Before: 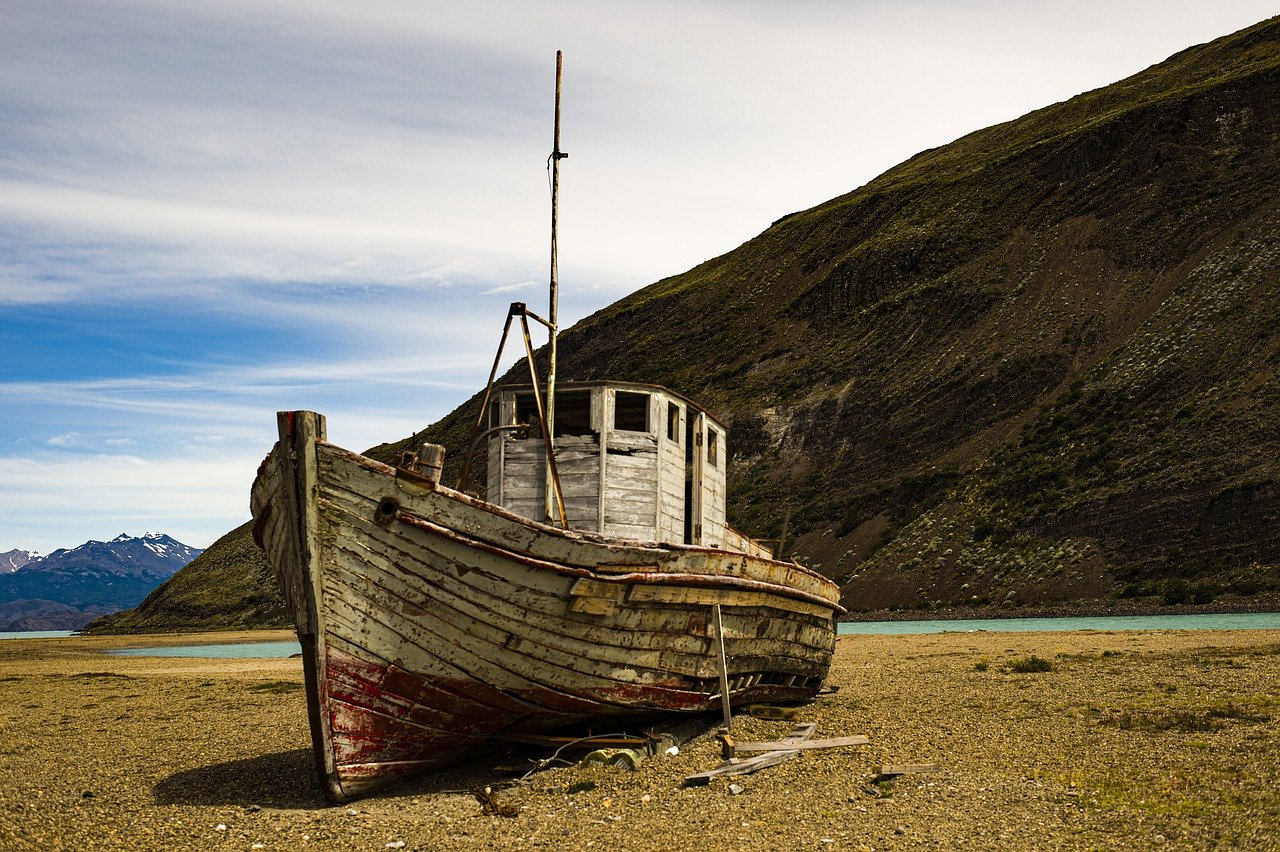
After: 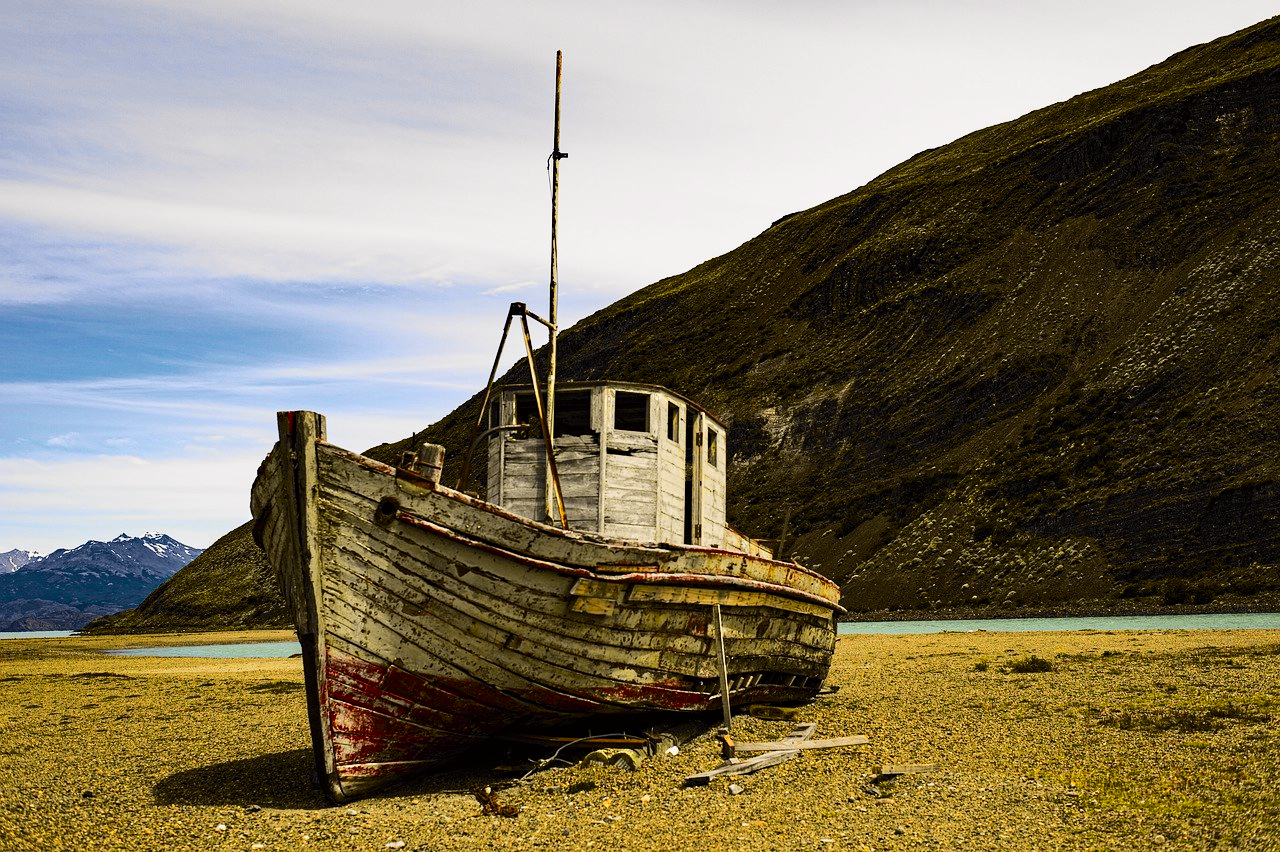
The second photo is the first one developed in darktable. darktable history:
tone curve: curves: ch0 [(0.017, 0) (0.107, 0.071) (0.295, 0.264) (0.447, 0.507) (0.54, 0.618) (0.733, 0.791) (0.879, 0.898) (1, 0.97)]; ch1 [(0, 0) (0.393, 0.415) (0.447, 0.448) (0.485, 0.497) (0.523, 0.515) (0.544, 0.55) (0.59, 0.609) (0.686, 0.686) (1, 1)]; ch2 [(0, 0) (0.369, 0.388) (0.449, 0.431) (0.499, 0.5) (0.521, 0.505) (0.53, 0.538) (0.579, 0.601) (0.669, 0.733) (1, 1)], color space Lab, independent channels, preserve colors none
